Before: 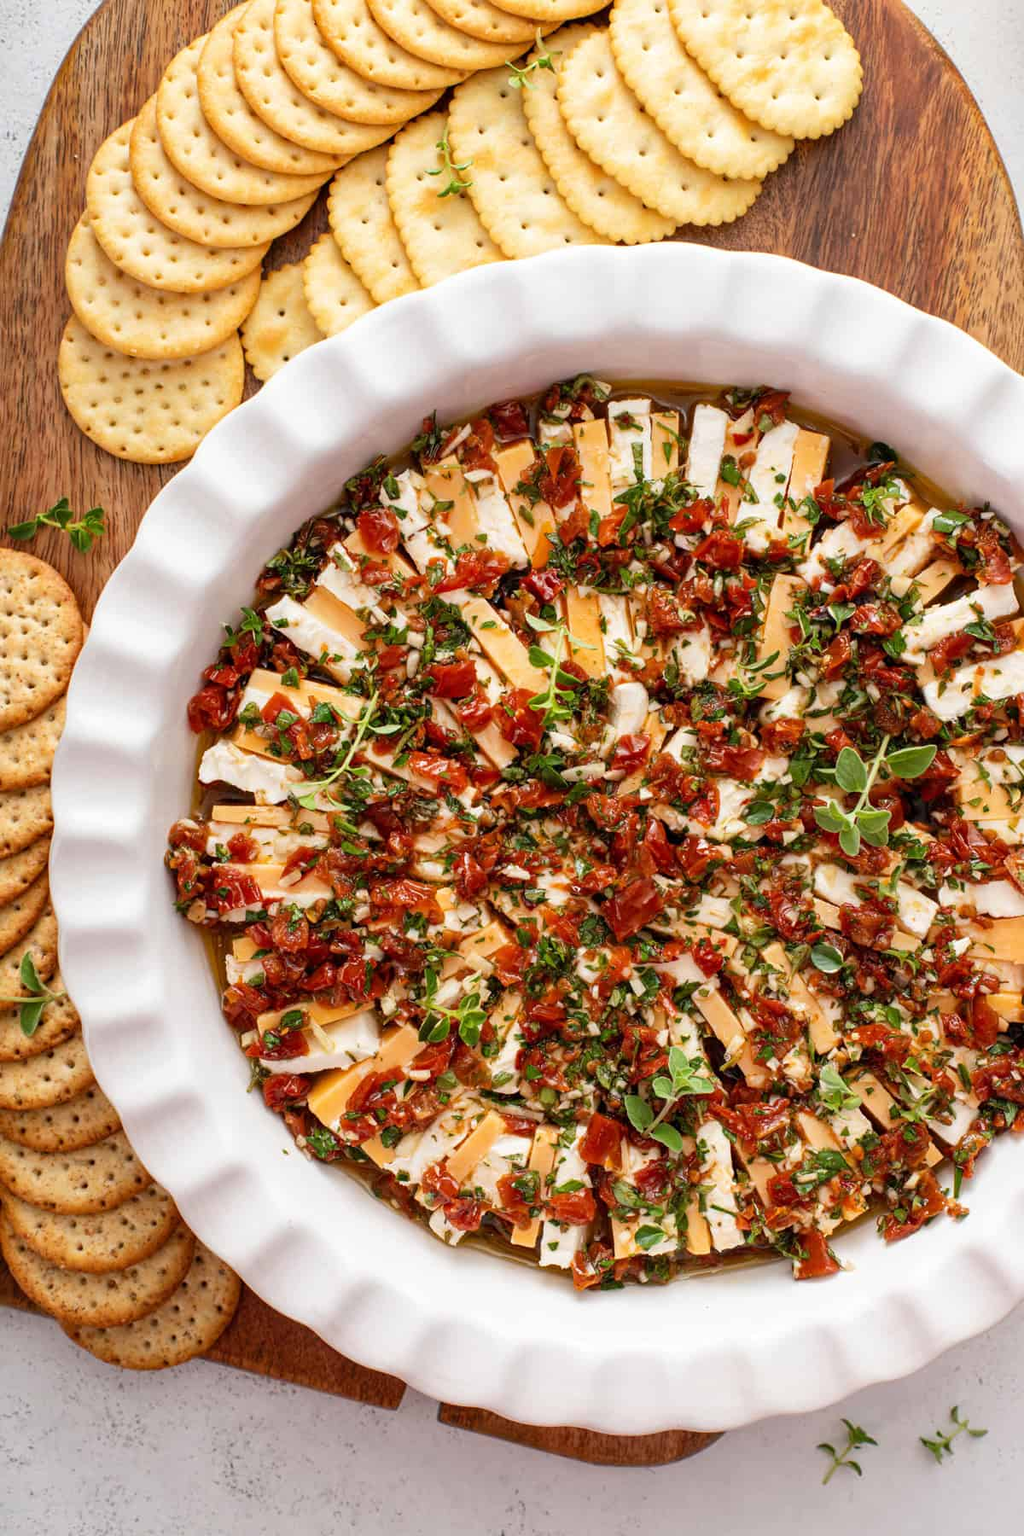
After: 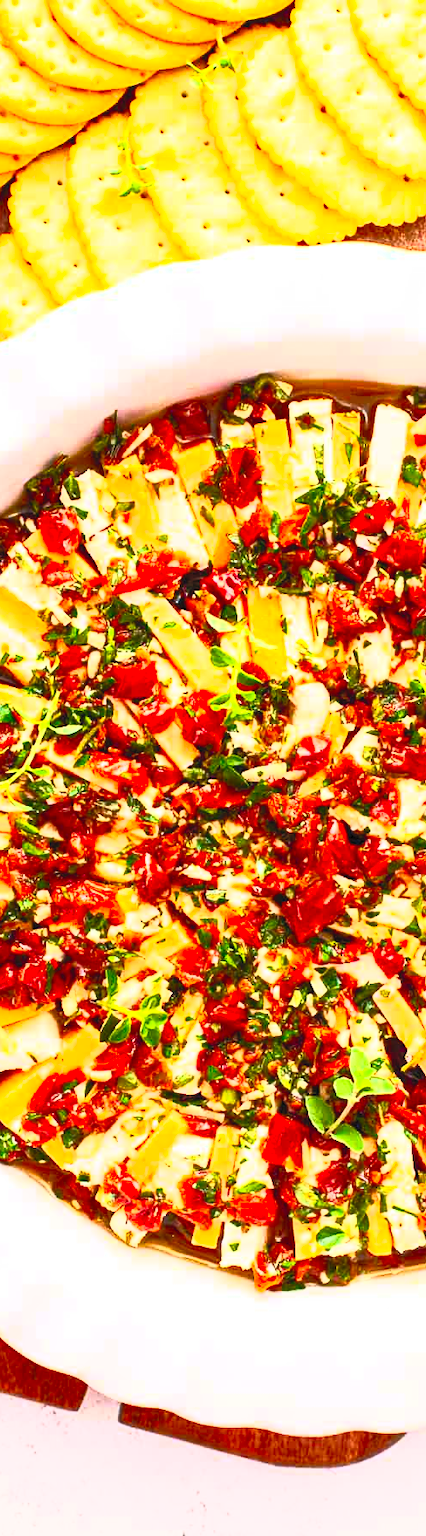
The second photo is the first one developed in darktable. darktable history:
crop: left 31.229%, right 27.105%
contrast brightness saturation: contrast 1, brightness 1, saturation 1
